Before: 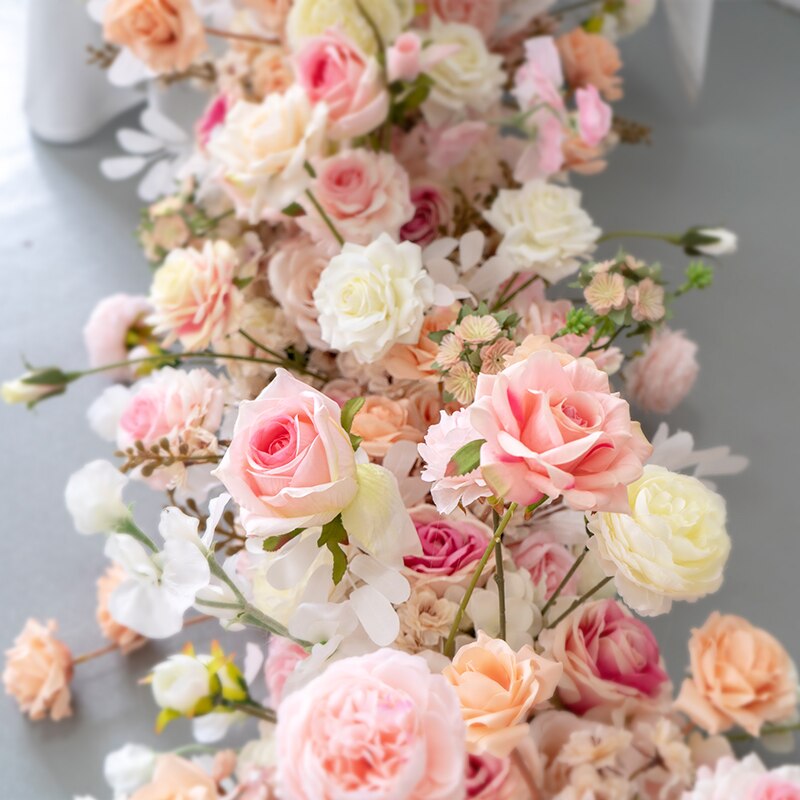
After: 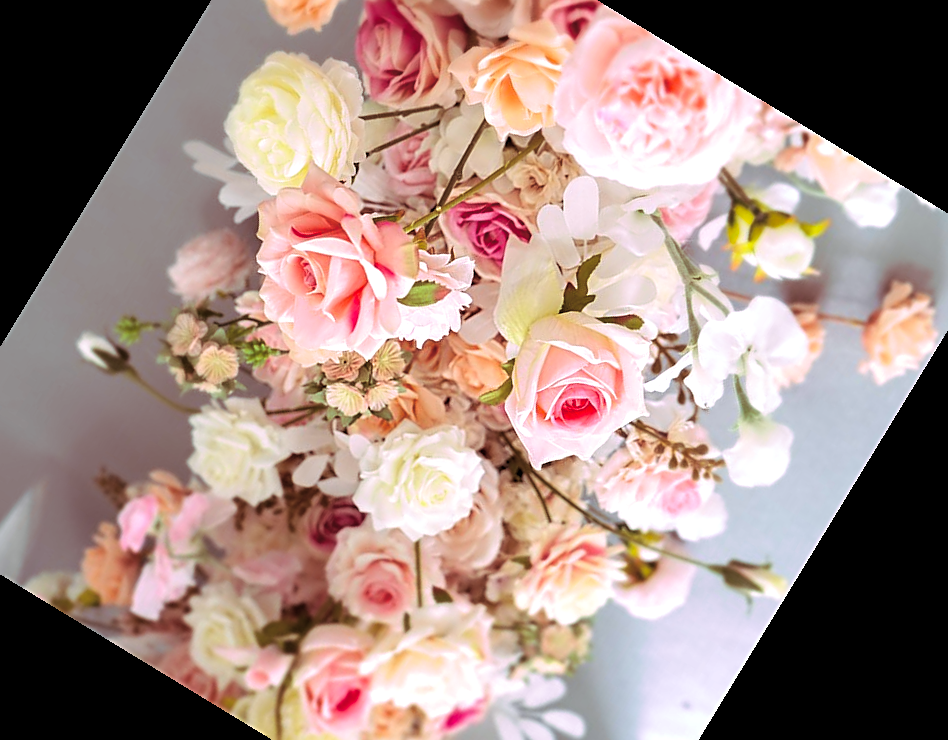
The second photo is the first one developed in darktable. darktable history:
tone equalizer: on, module defaults
white balance: red 0.986, blue 1.01
split-toning: highlights › hue 298.8°, highlights › saturation 0.73, compress 41.76%
exposure: exposure 0.29 EV, compensate highlight preservation false
crop and rotate: angle 148.68°, left 9.111%, top 15.603%, right 4.588%, bottom 17.041%
sharpen: on, module defaults
color balance rgb: linear chroma grading › shadows -8%, linear chroma grading › global chroma 10%, perceptual saturation grading › global saturation 2%, perceptual saturation grading › highlights -2%, perceptual saturation grading › mid-tones 4%, perceptual saturation grading › shadows 8%, perceptual brilliance grading › global brilliance 2%, perceptual brilliance grading › highlights -4%, global vibrance 16%, saturation formula JzAzBz (2021)
